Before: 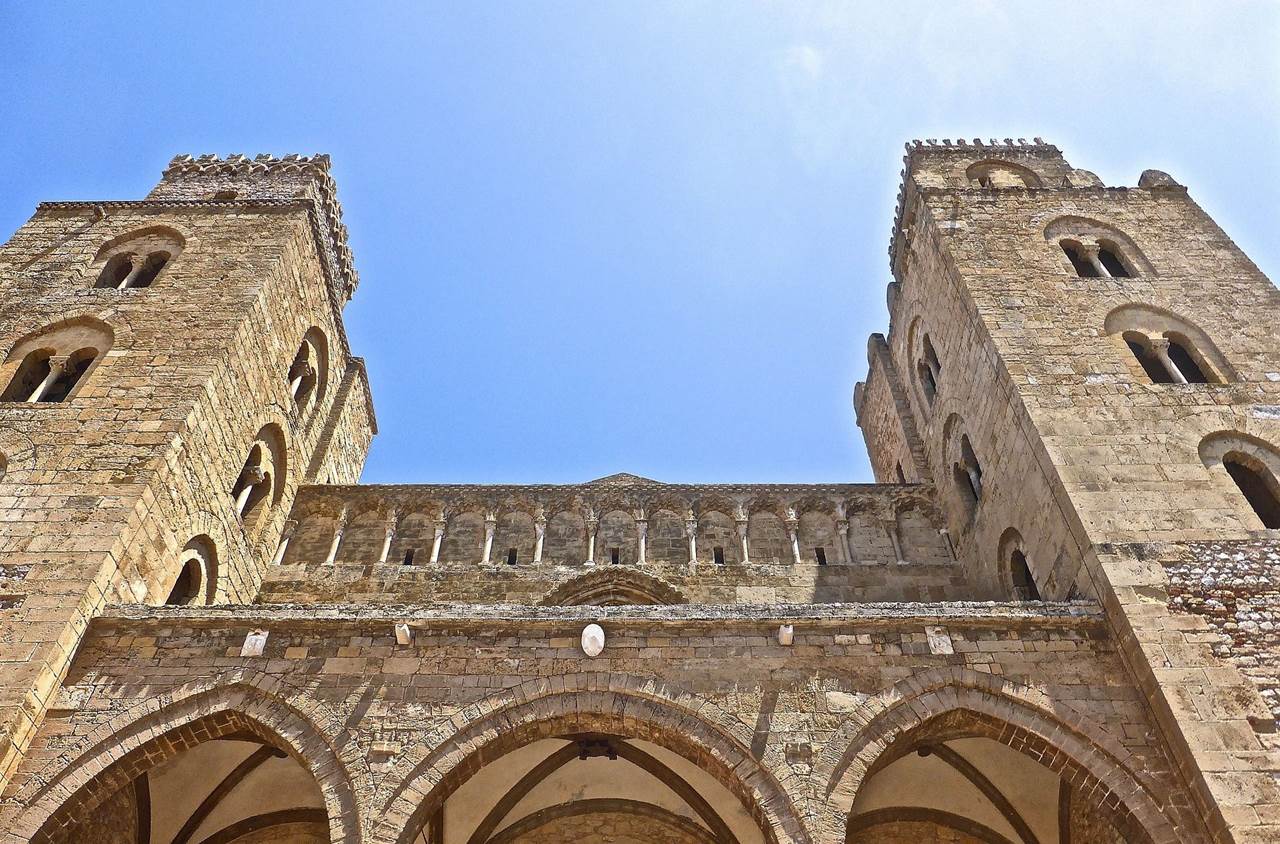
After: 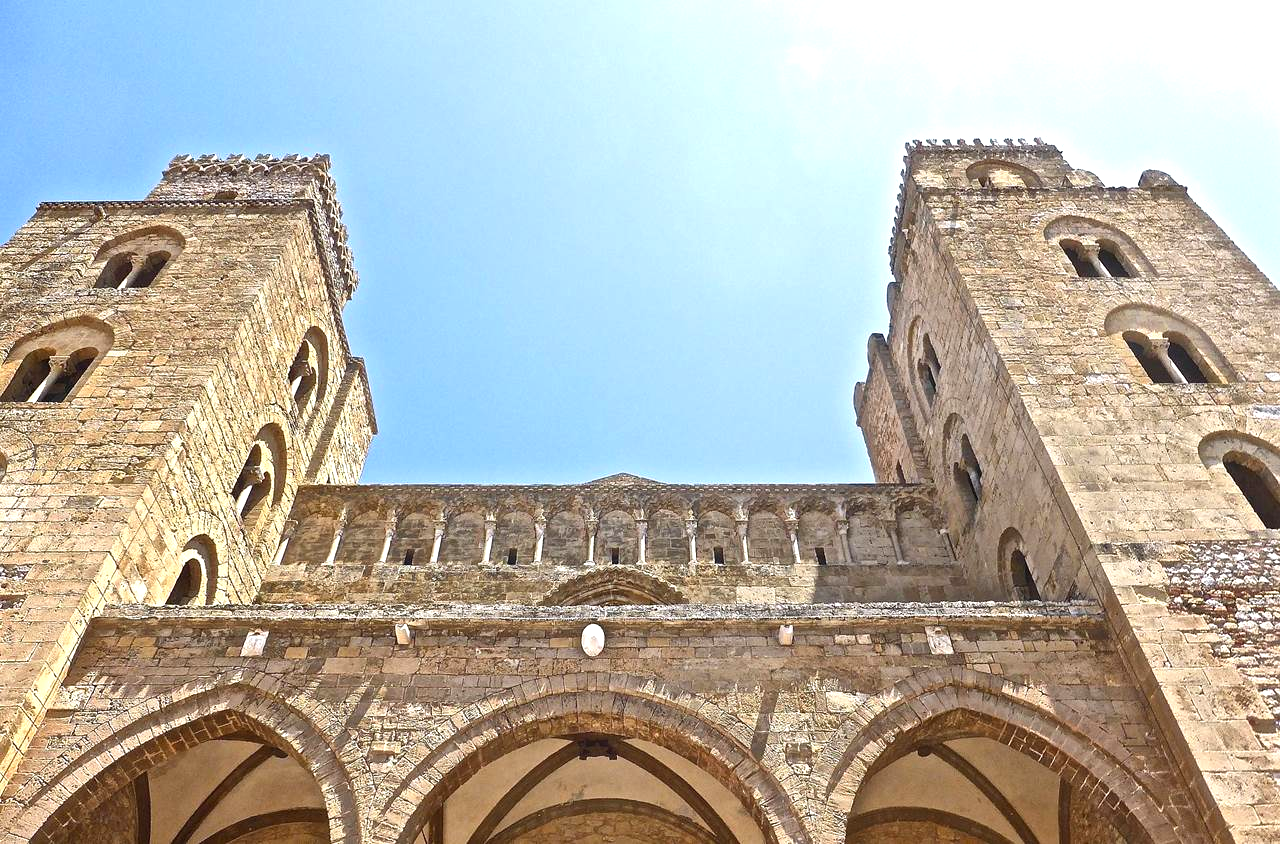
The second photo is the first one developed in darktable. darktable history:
exposure: exposure 0.564 EV, compensate exposure bias true, compensate highlight preservation false
